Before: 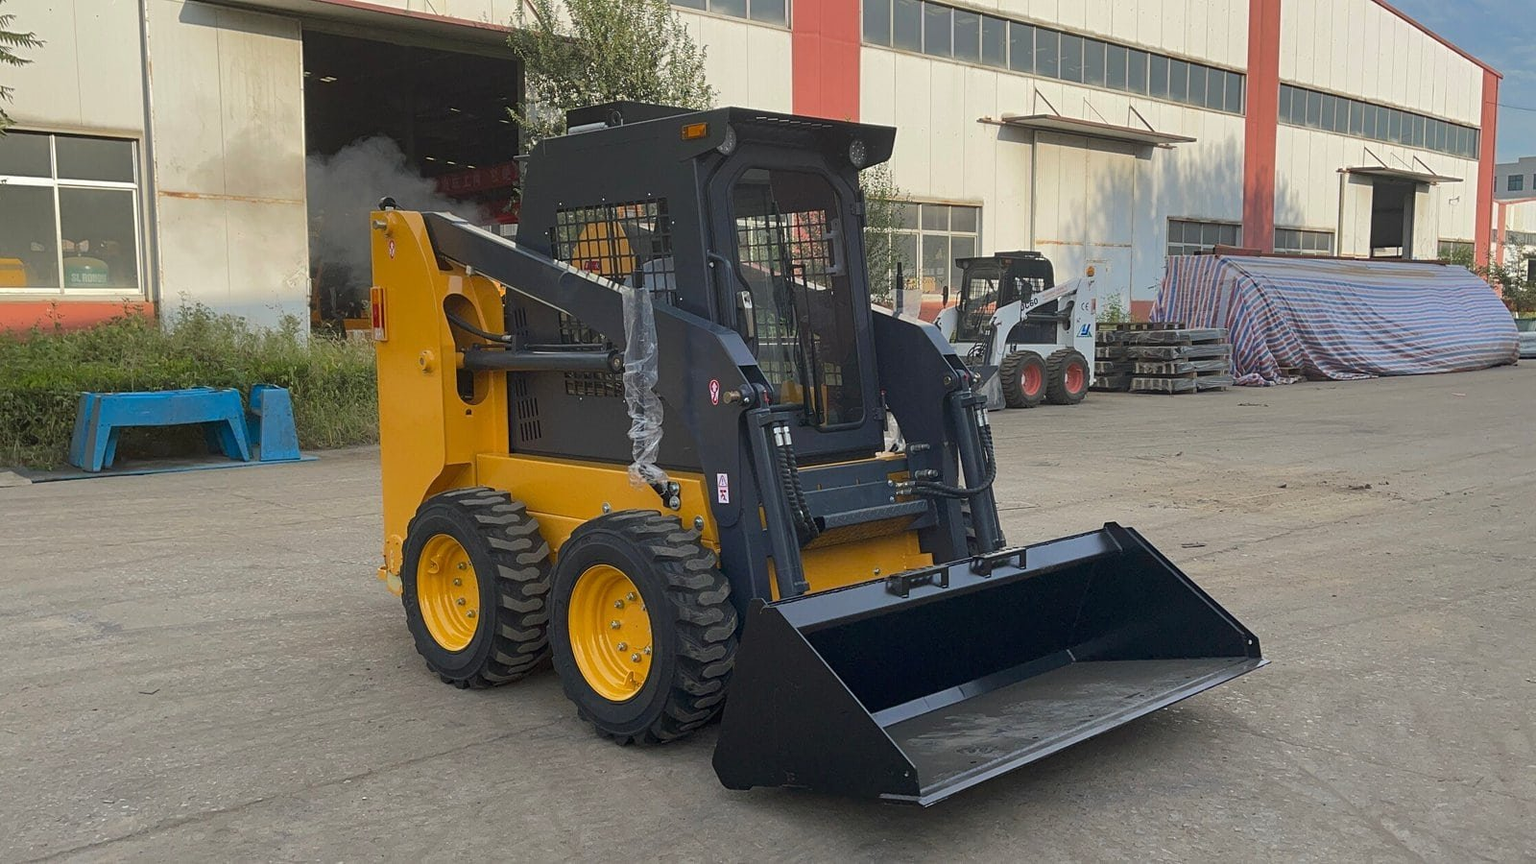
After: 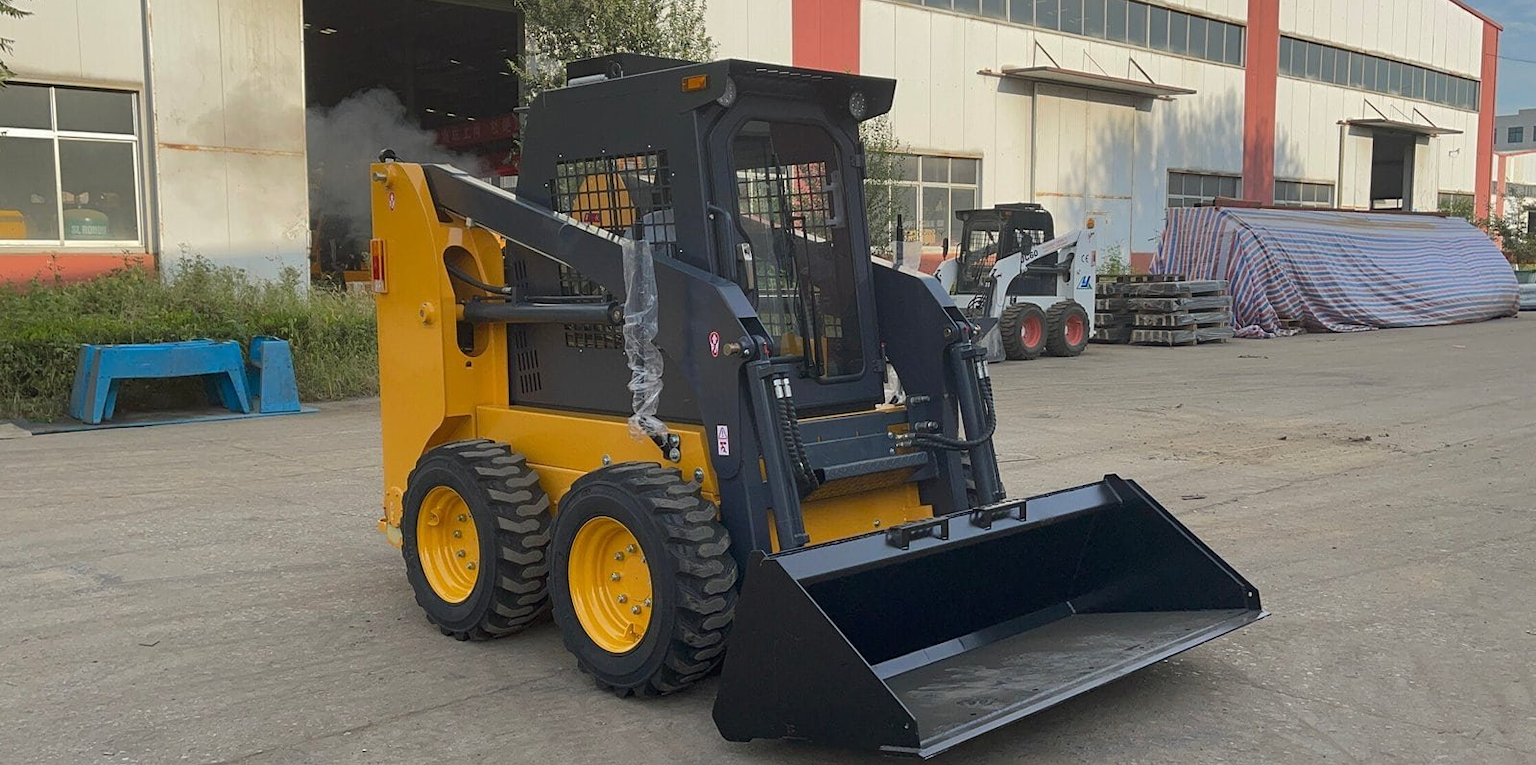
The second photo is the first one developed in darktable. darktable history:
crop and rotate: top 5.583%, bottom 5.804%
